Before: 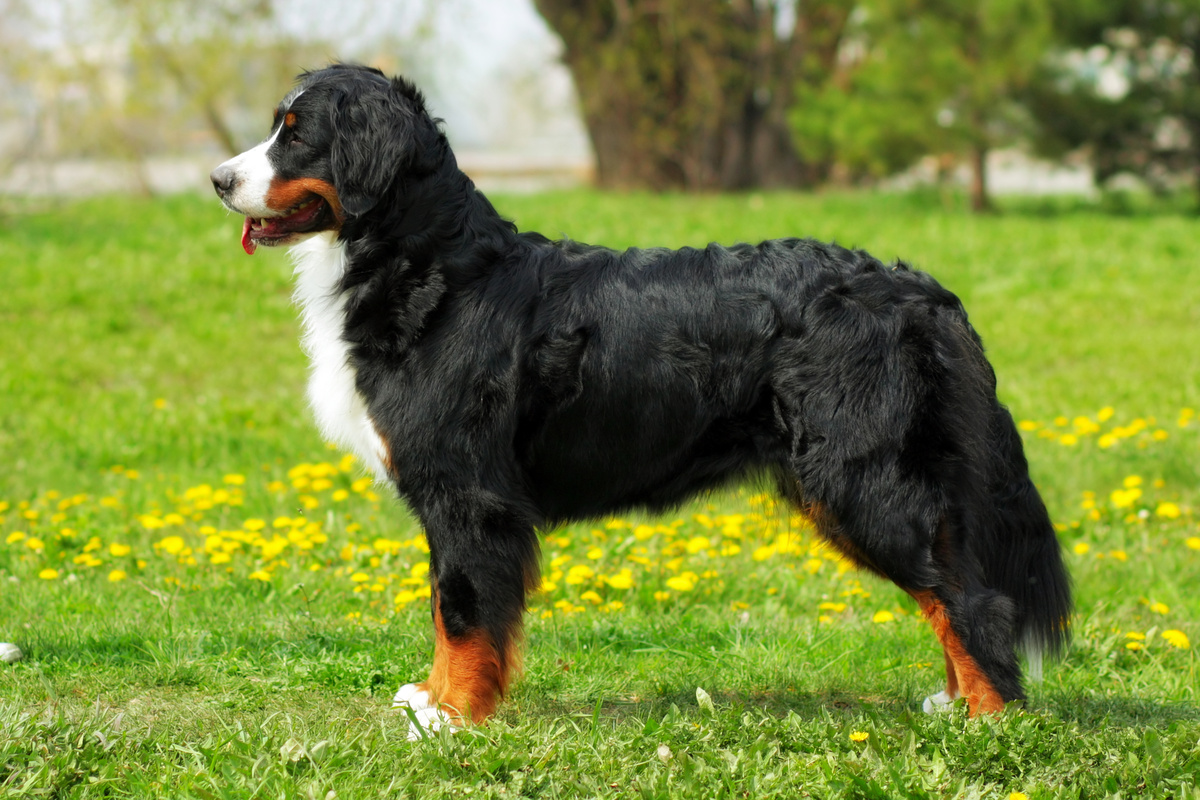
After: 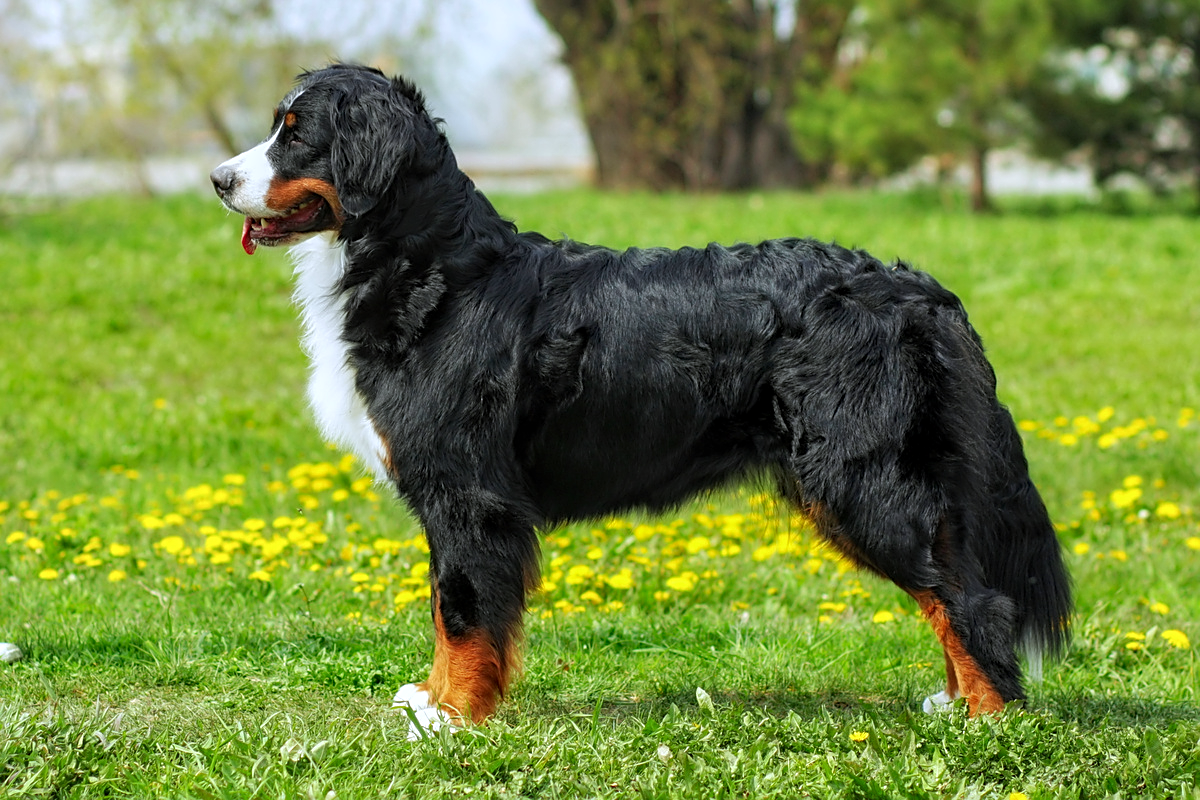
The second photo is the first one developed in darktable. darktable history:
white balance: red 0.954, blue 1.079
sharpen: on, module defaults
local contrast: on, module defaults
